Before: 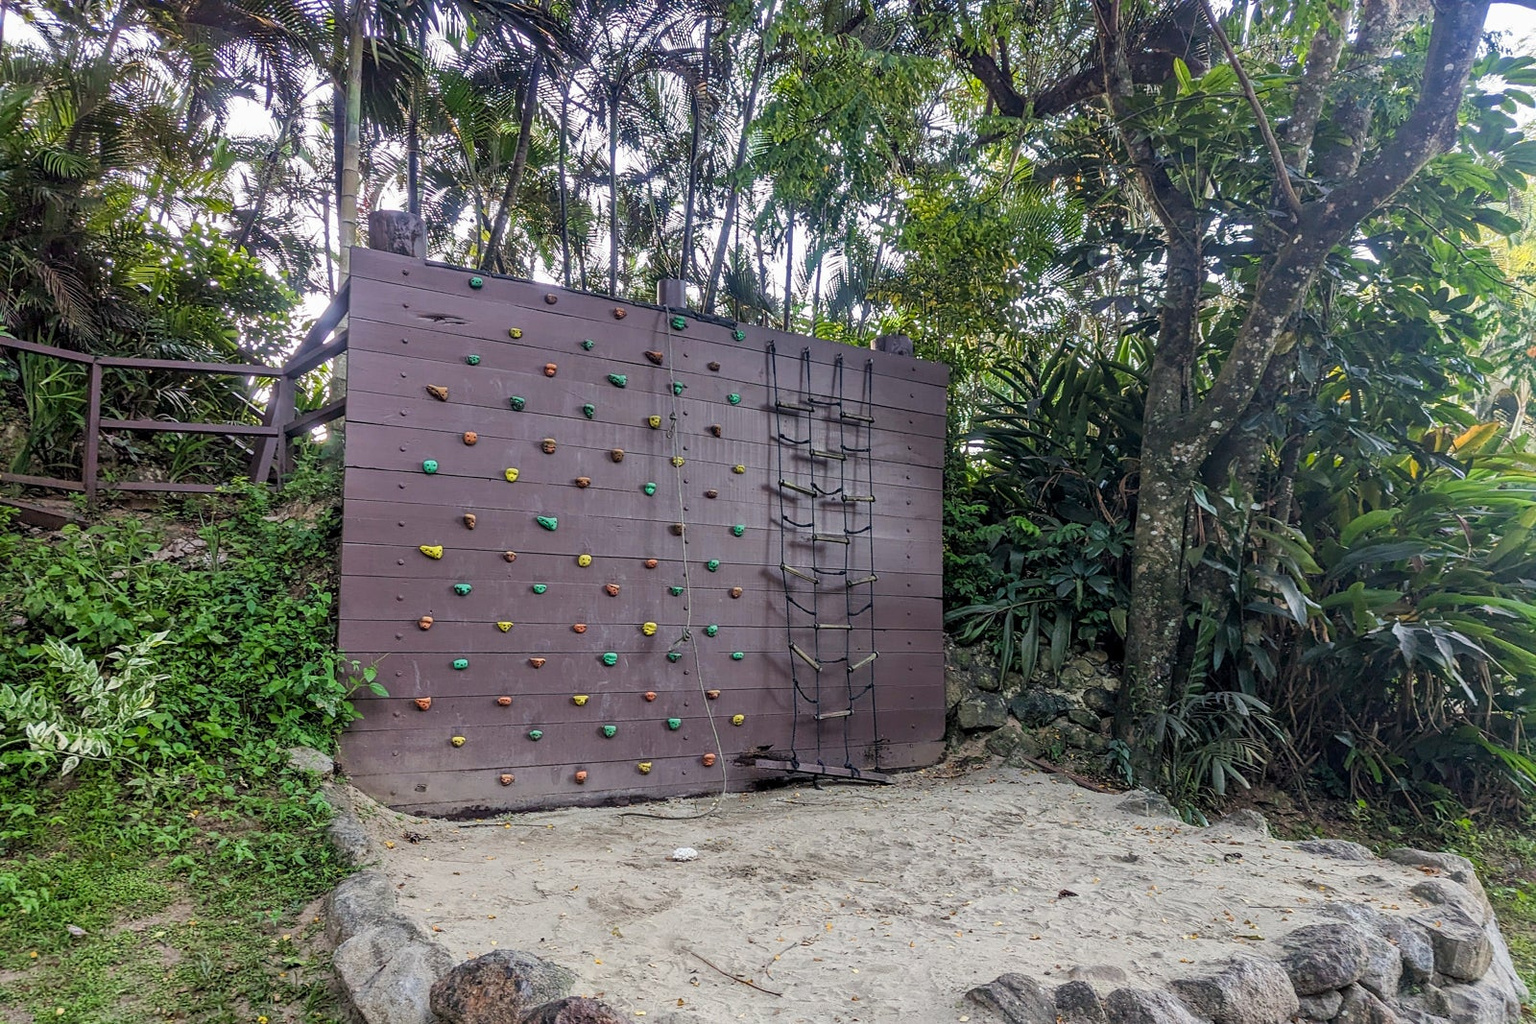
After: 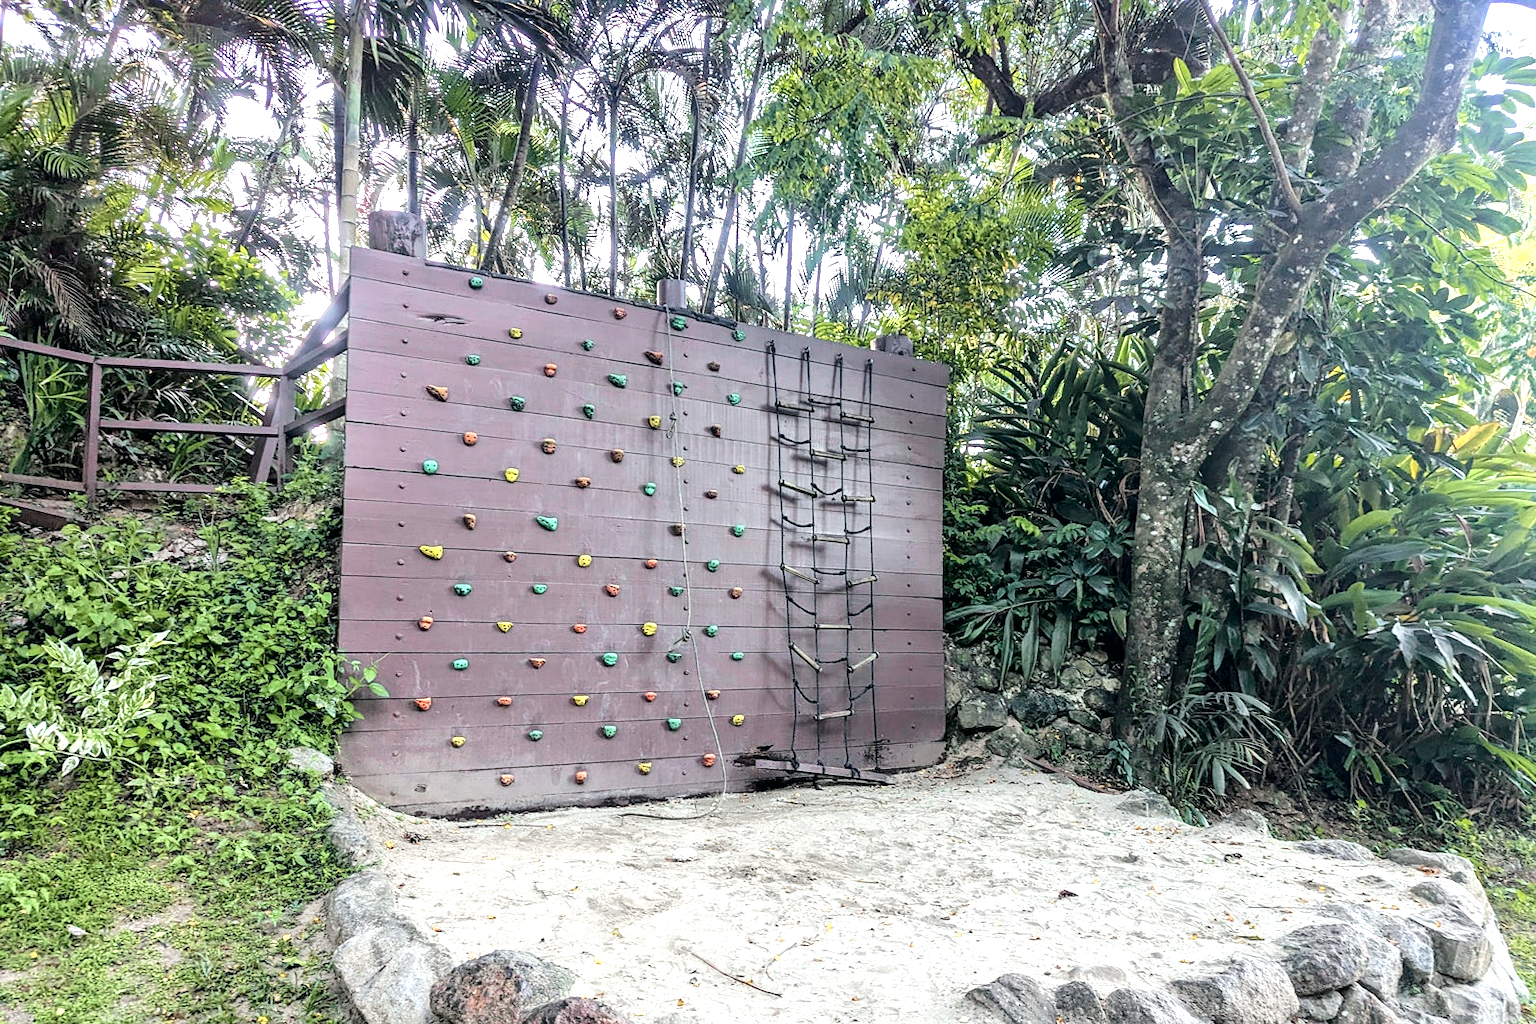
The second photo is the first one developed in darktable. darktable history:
tone curve: curves: ch0 [(0, 0) (0.081, 0.044) (0.185, 0.145) (0.283, 0.273) (0.405, 0.449) (0.495, 0.554) (0.686, 0.743) (0.826, 0.853) (0.978, 0.988)]; ch1 [(0, 0) (0.147, 0.166) (0.321, 0.362) (0.371, 0.402) (0.423, 0.426) (0.479, 0.472) (0.505, 0.497) (0.521, 0.506) (0.551, 0.546) (0.586, 0.571) (0.625, 0.638) (0.68, 0.715) (1, 1)]; ch2 [(0, 0) (0.346, 0.378) (0.404, 0.427) (0.502, 0.498) (0.531, 0.517) (0.547, 0.526) (0.582, 0.571) (0.629, 0.626) (0.717, 0.678) (1, 1)], color space Lab, independent channels, preserve colors none
exposure: black level correction 0, exposure 1 EV, compensate exposure bias true, compensate highlight preservation false
local contrast: mode bilateral grid, contrast 15, coarseness 36, detail 105%, midtone range 0.2
